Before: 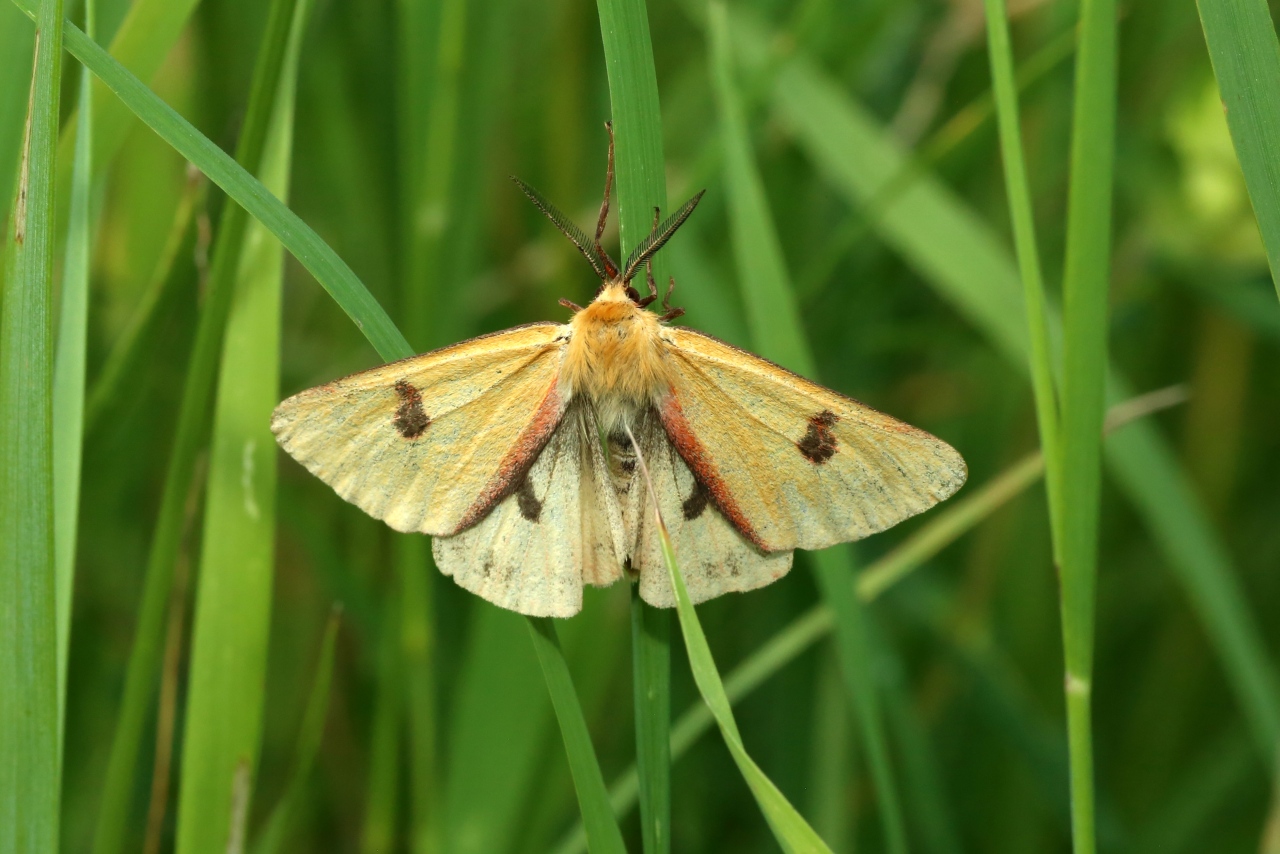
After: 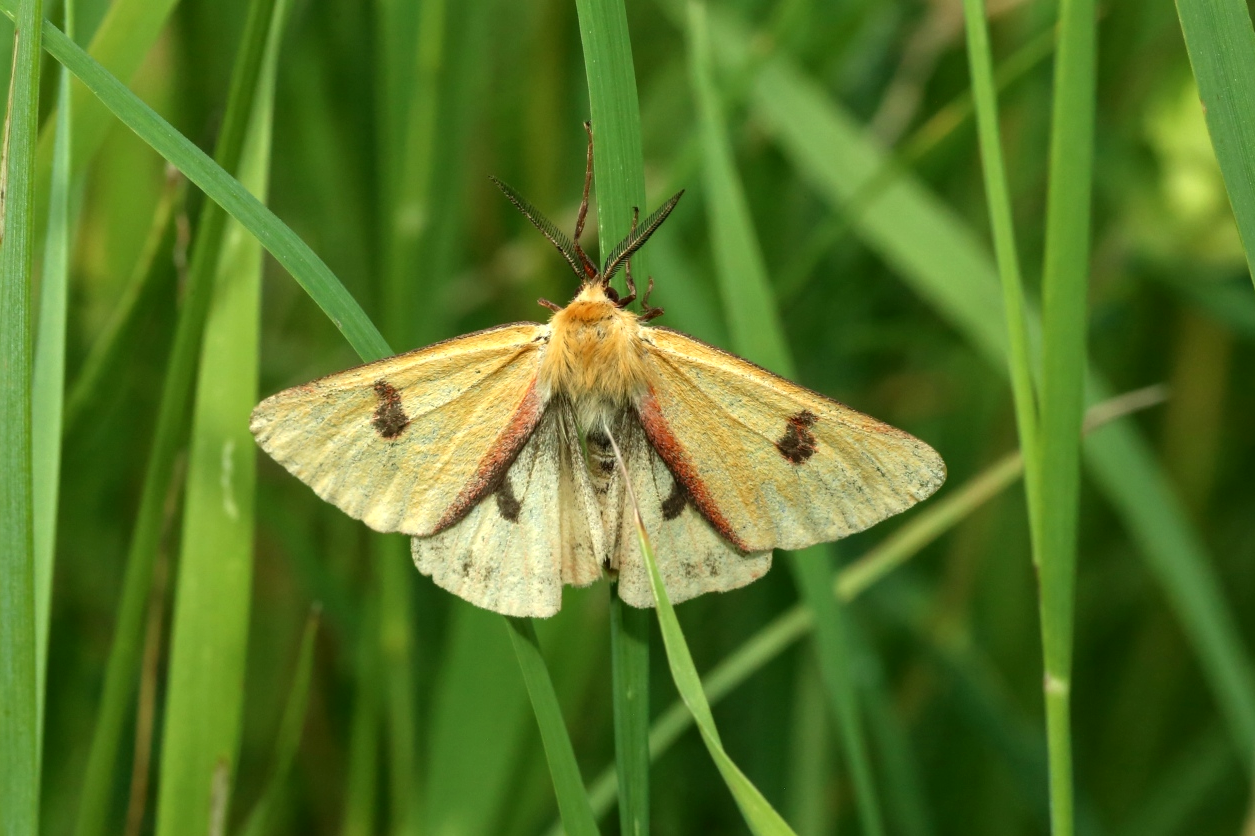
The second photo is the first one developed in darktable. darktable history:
crop: left 1.65%, right 0.28%, bottom 2.009%
color calibration: illuminant same as pipeline (D50), adaptation XYZ, x 0.346, y 0.358, temperature 5008.96 K
local contrast: on, module defaults
